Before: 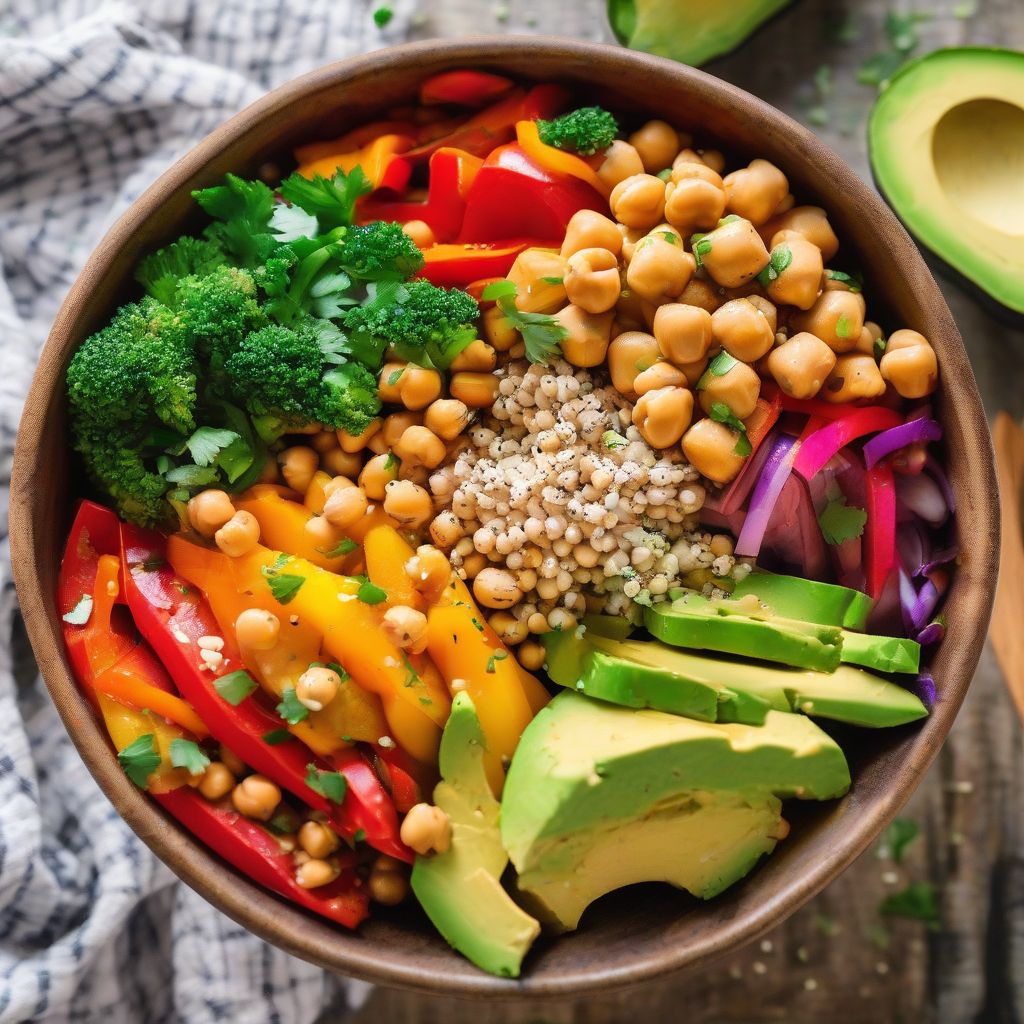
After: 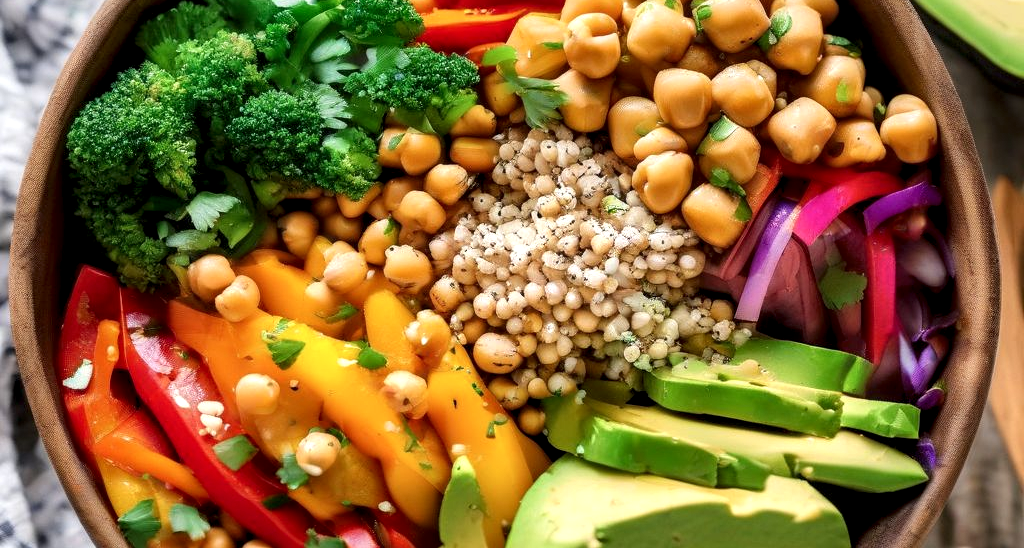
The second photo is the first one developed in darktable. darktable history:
crop and rotate: top 23.043%, bottom 23.437%
local contrast: detail 135%, midtone range 0.75
